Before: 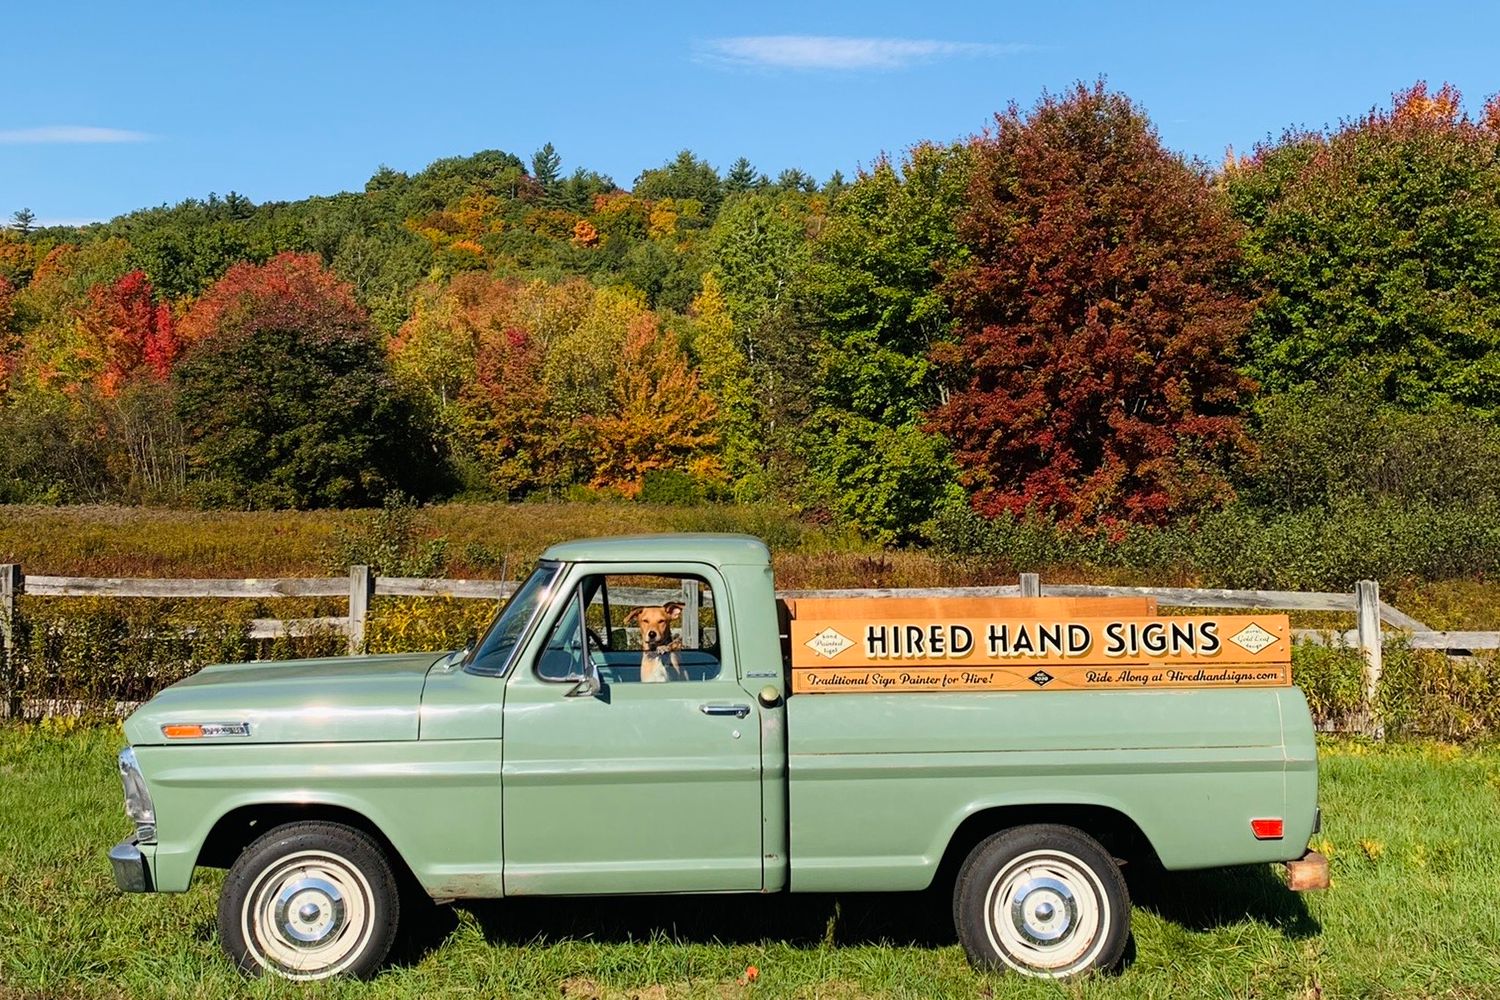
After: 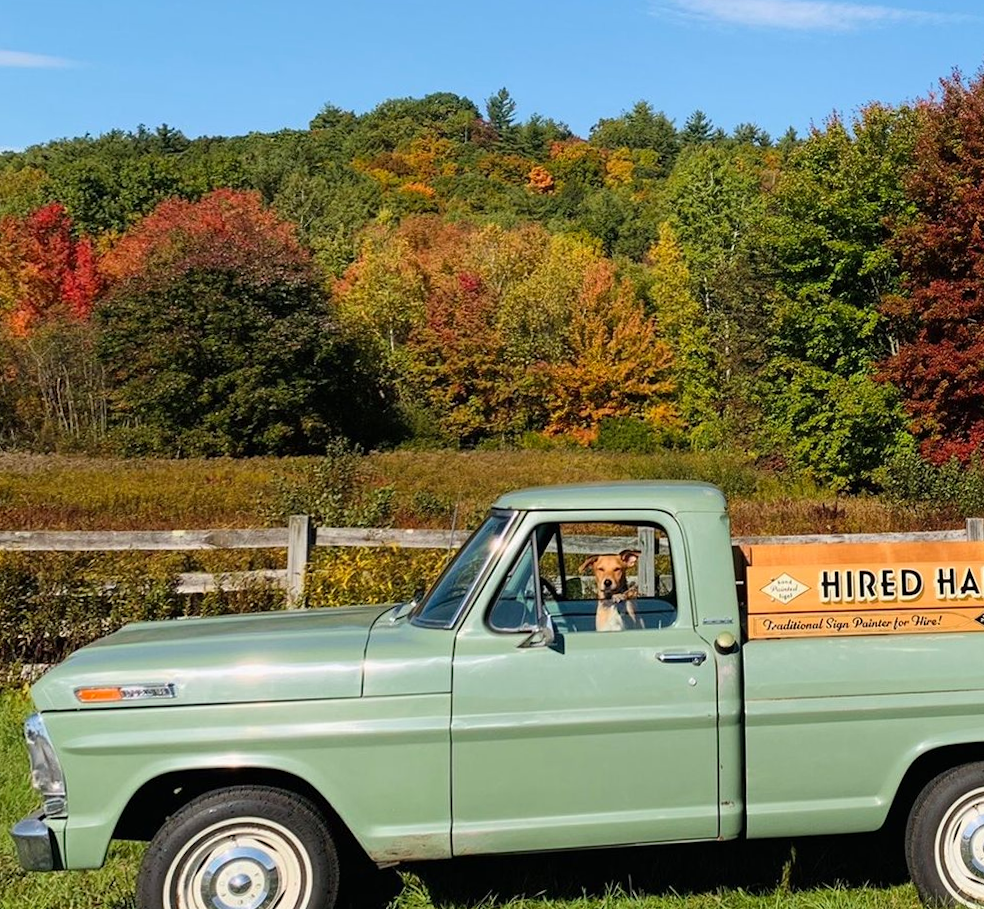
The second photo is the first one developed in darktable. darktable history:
crop and rotate: left 6.617%, right 26.717%
rotate and perspective: rotation -0.013°, lens shift (vertical) -0.027, lens shift (horizontal) 0.178, crop left 0.016, crop right 0.989, crop top 0.082, crop bottom 0.918
